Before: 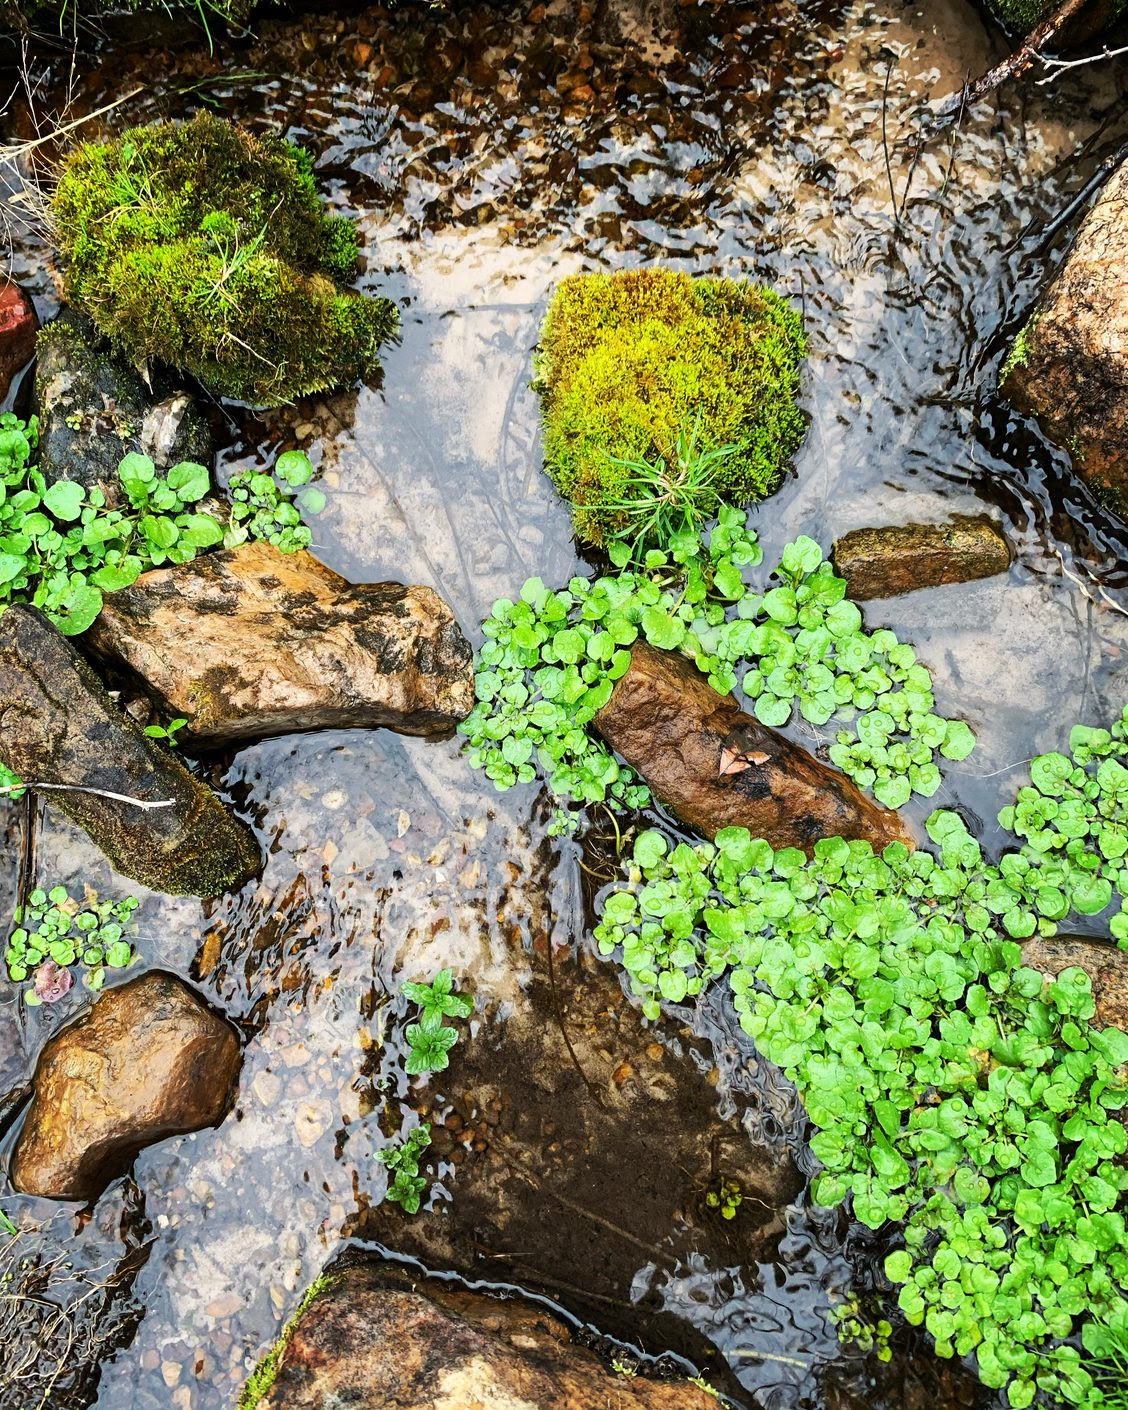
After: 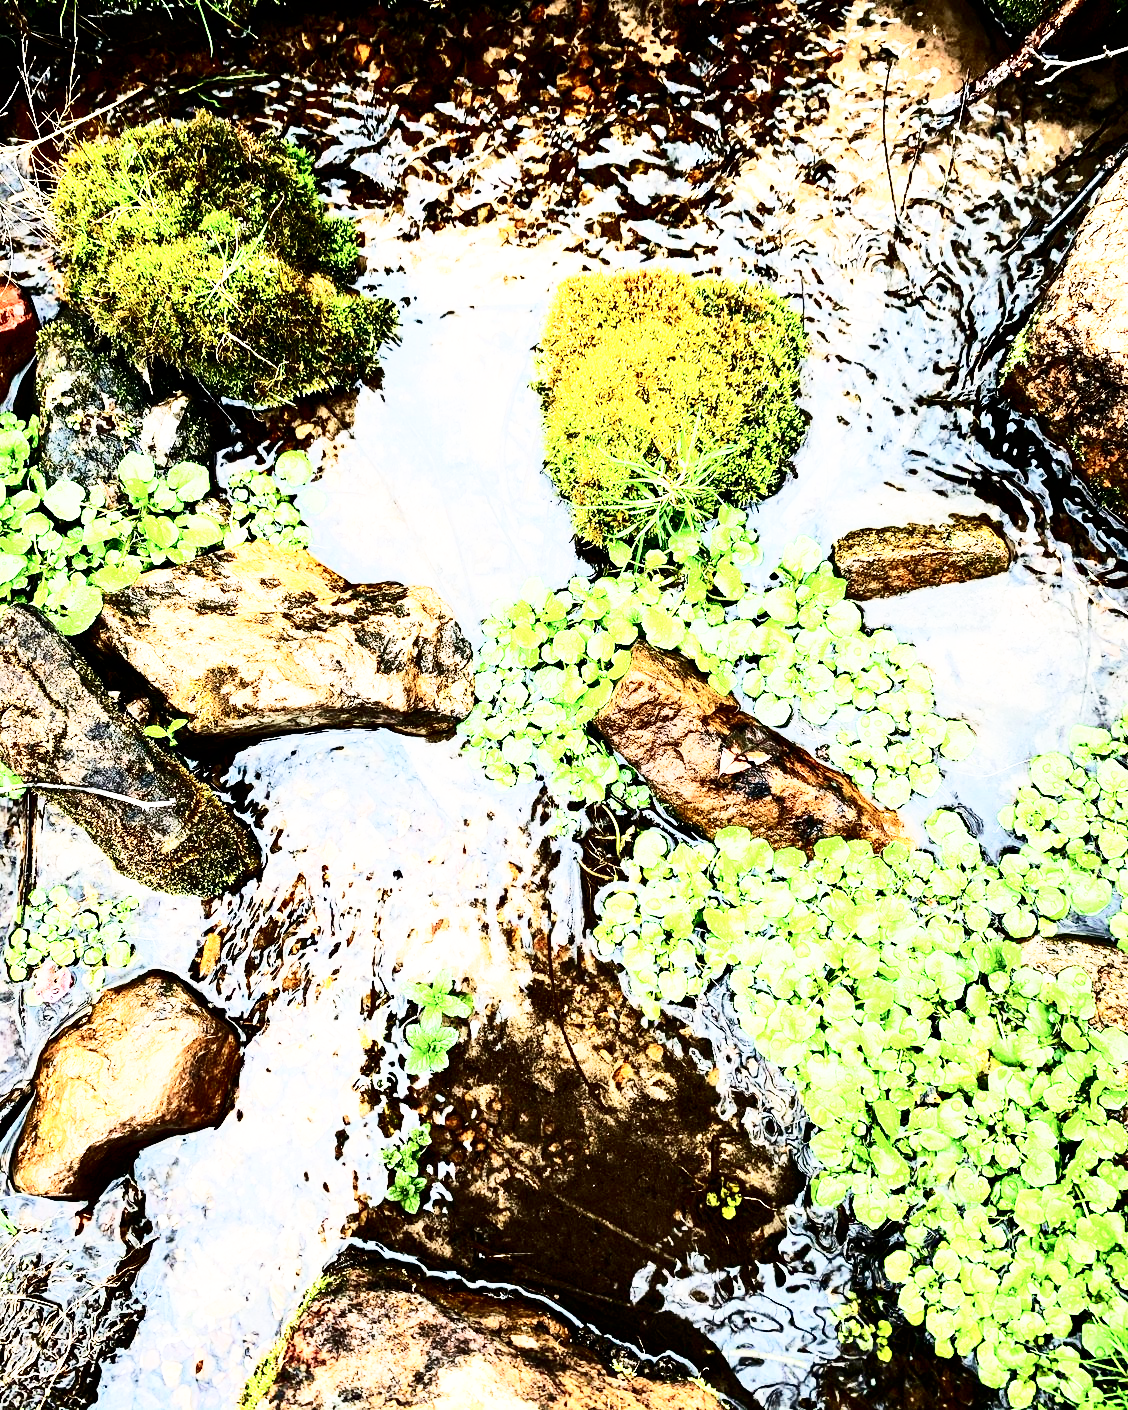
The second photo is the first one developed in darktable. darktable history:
contrast brightness saturation: contrast 0.5, saturation -0.1
base curve: curves: ch0 [(0, 0) (0.007, 0.004) (0.027, 0.03) (0.046, 0.07) (0.207, 0.54) (0.442, 0.872) (0.673, 0.972) (1, 1)], preserve colors none
